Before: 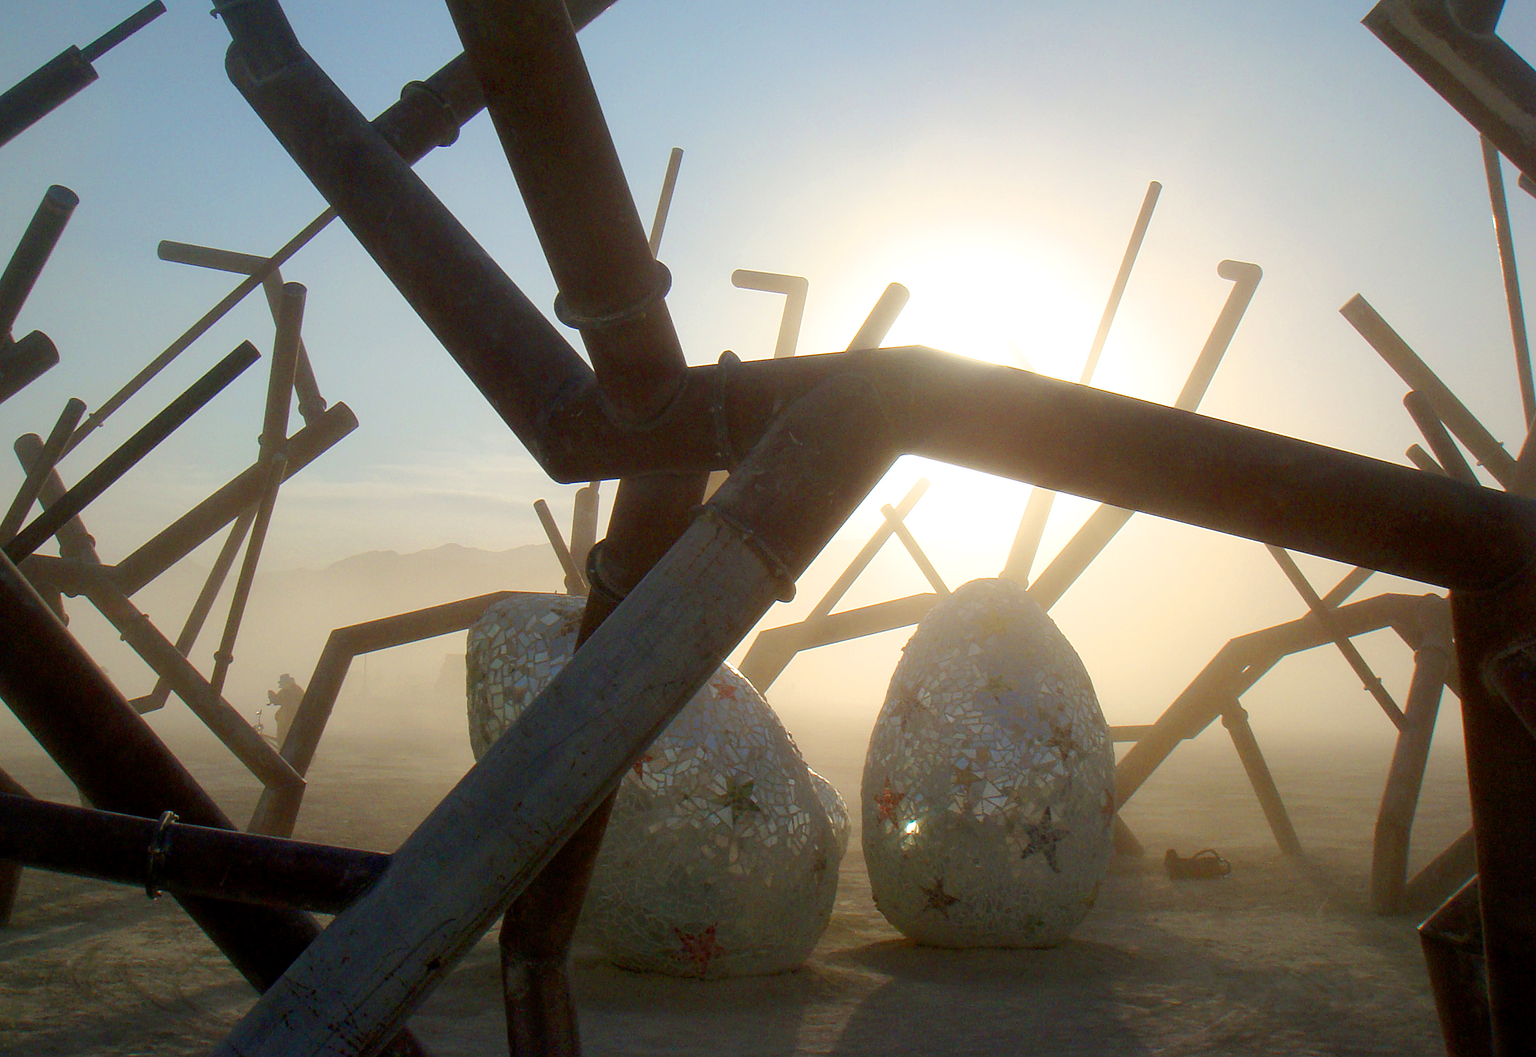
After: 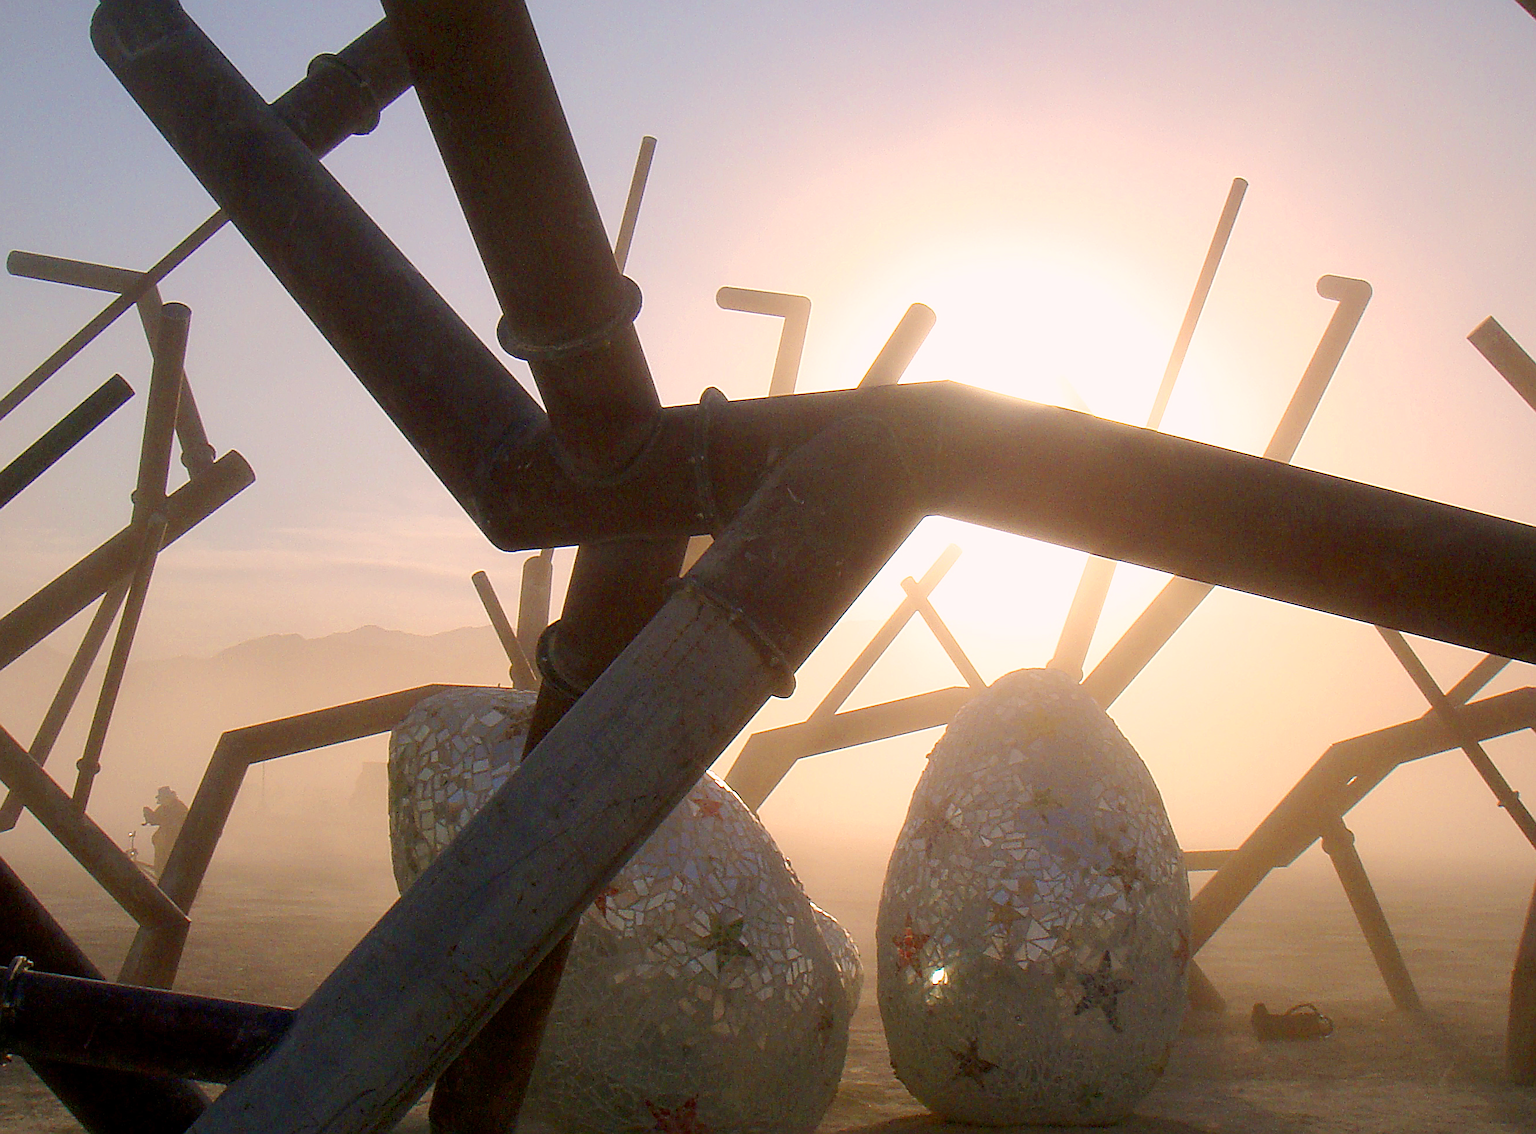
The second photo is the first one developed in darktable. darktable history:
crop: left 9.91%, top 3.604%, right 9.155%, bottom 9.532%
sharpen: on, module defaults
color correction: highlights a* 12.39, highlights b* 5.46
